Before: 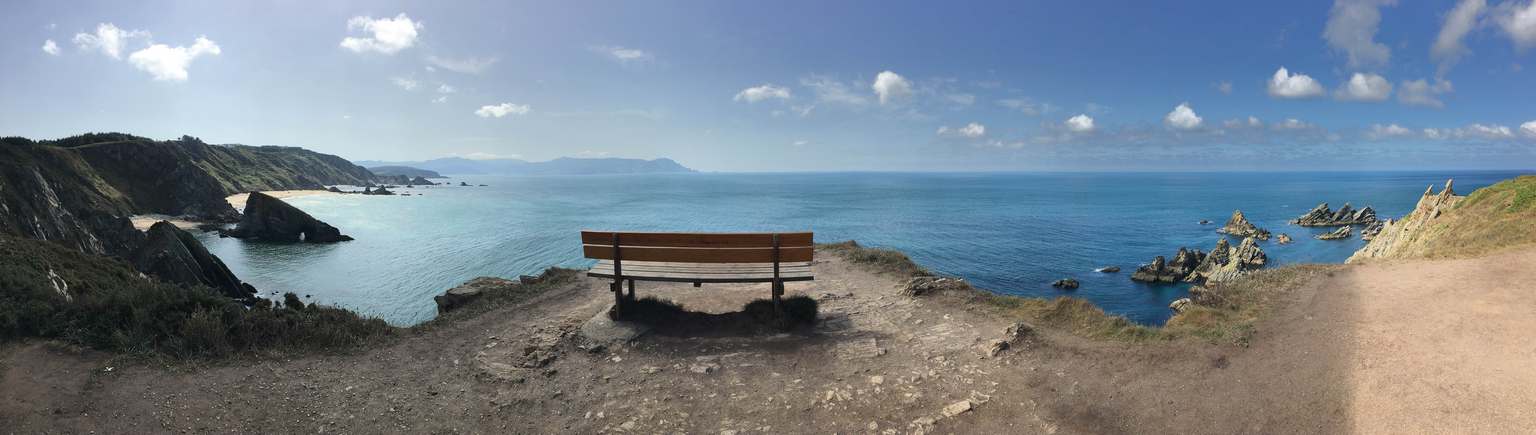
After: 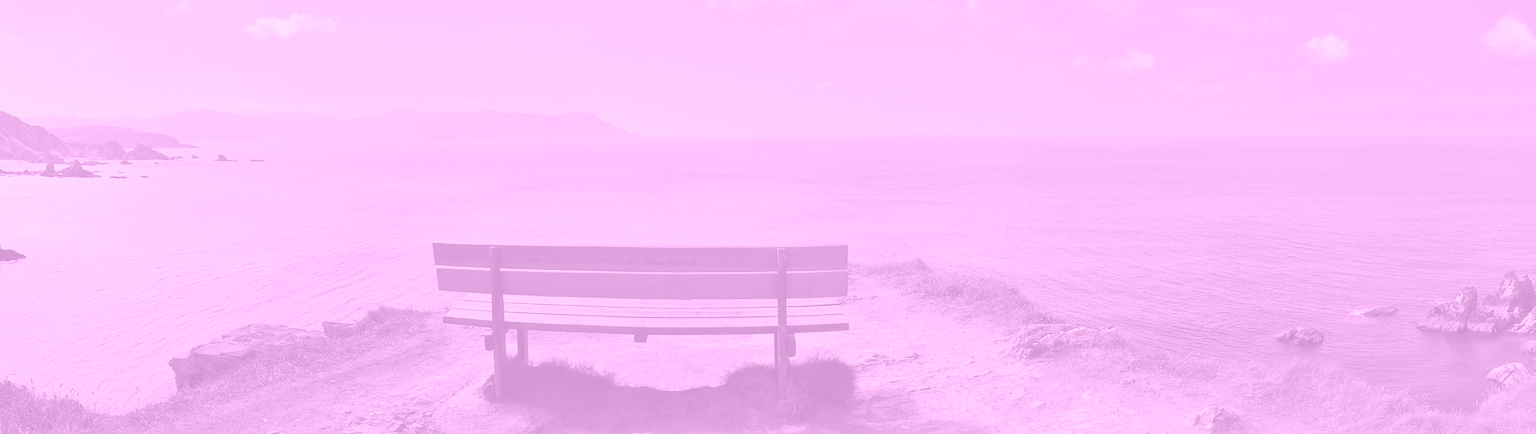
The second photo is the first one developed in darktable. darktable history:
colorize: hue 331.2°, saturation 69%, source mix 30.28%, lightness 69.02%, version 1
levels: levels [0, 0.478, 1]
crop and rotate: left 22.13%, top 22.054%, right 22.026%, bottom 22.102%
shadows and highlights: low approximation 0.01, soften with gaussian
color balance rgb: perceptual saturation grading › global saturation 20%, global vibrance 20%
